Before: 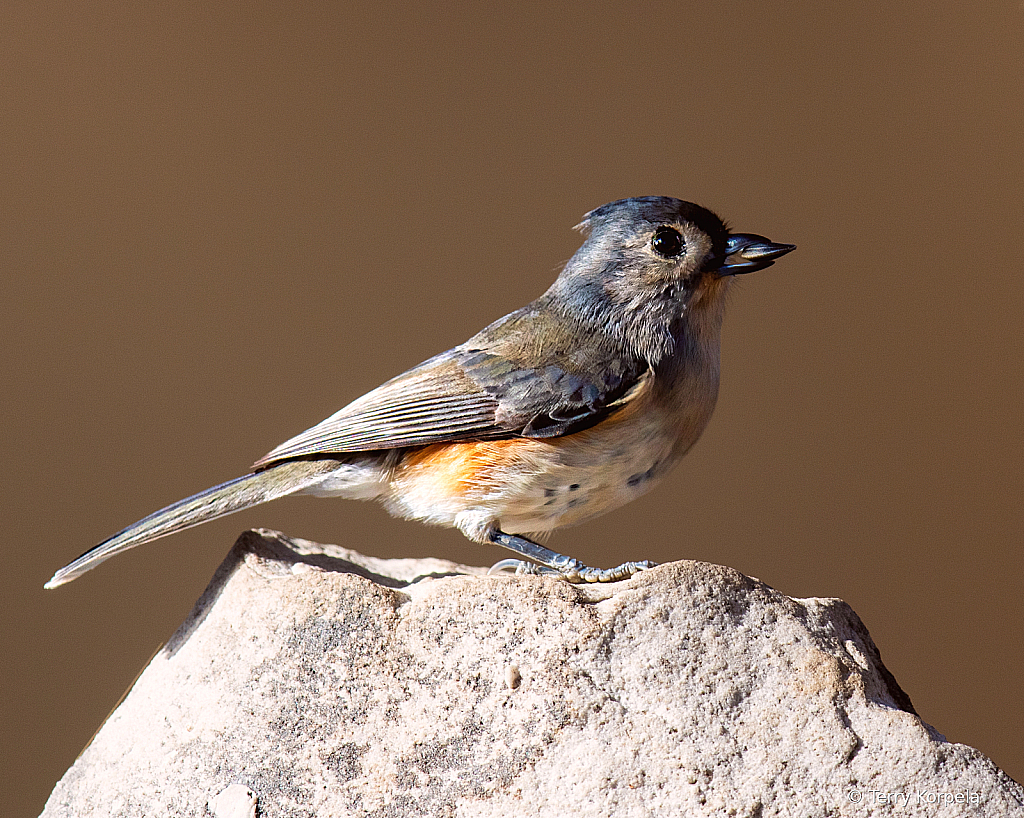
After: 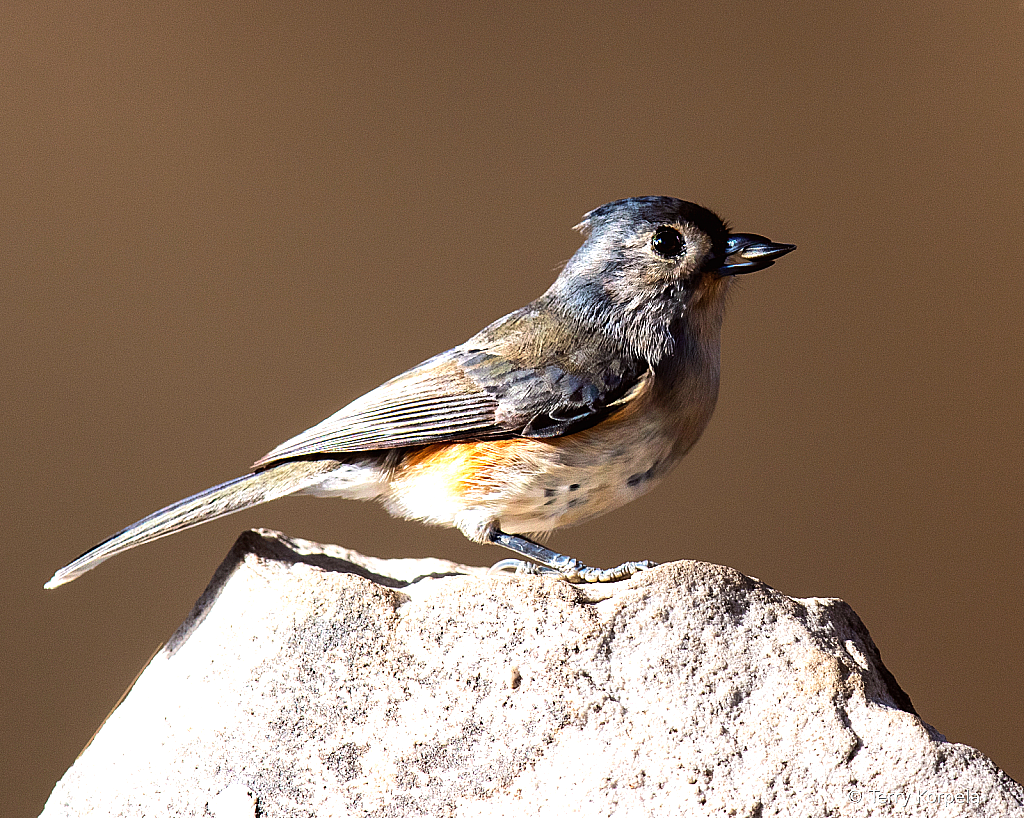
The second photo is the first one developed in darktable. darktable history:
tone equalizer: -8 EV -0.775 EV, -7 EV -0.716 EV, -6 EV -0.591 EV, -5 EV -0.406 EV, -3 EV 0.39 EV, -2 EV 0.6 EV, -1 EV 0.681 EV, +0 EV 0.774 EV, edges refinement/feathering 500, mask exposure compensation -1.25 EV, preserve details no
